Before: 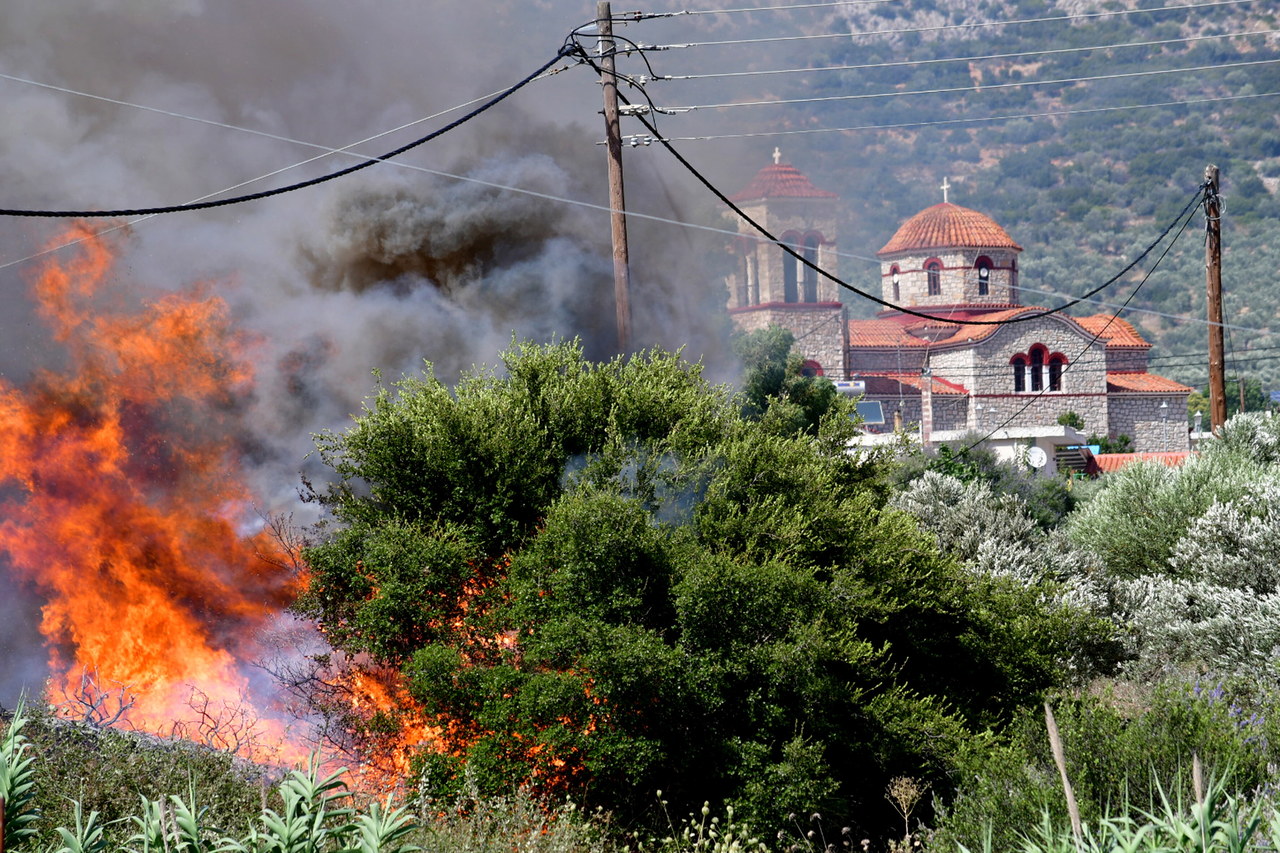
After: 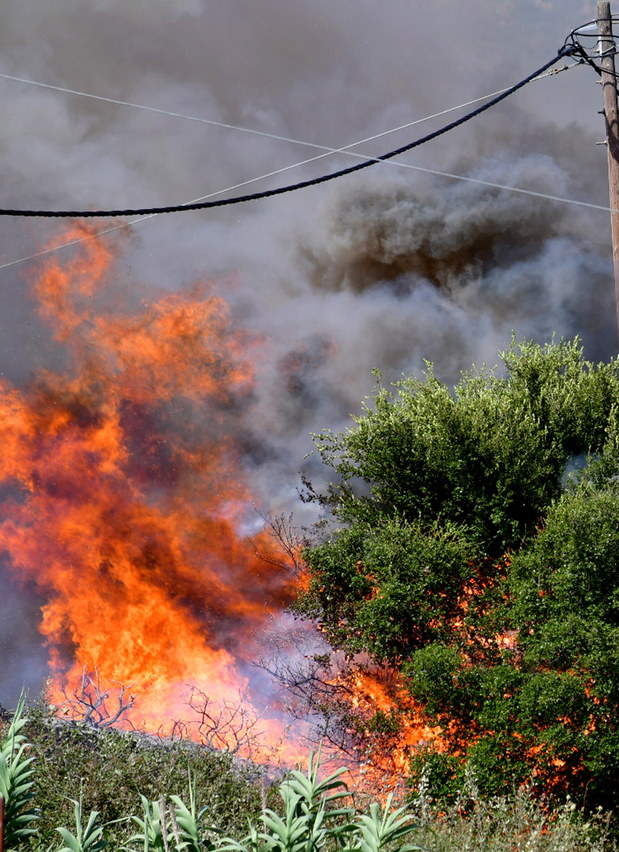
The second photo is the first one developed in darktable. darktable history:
crop and rotate: left 0.055%, top 0%, right 51.531%
